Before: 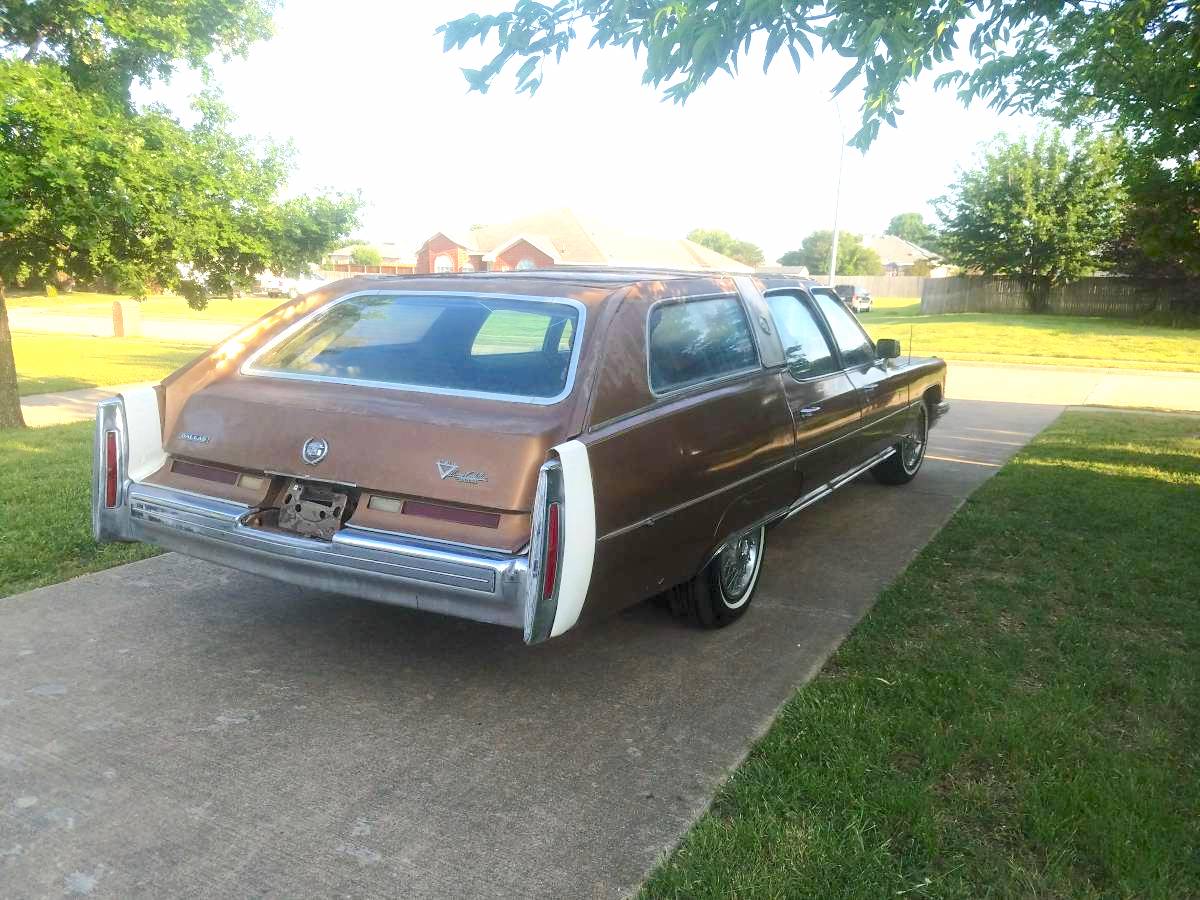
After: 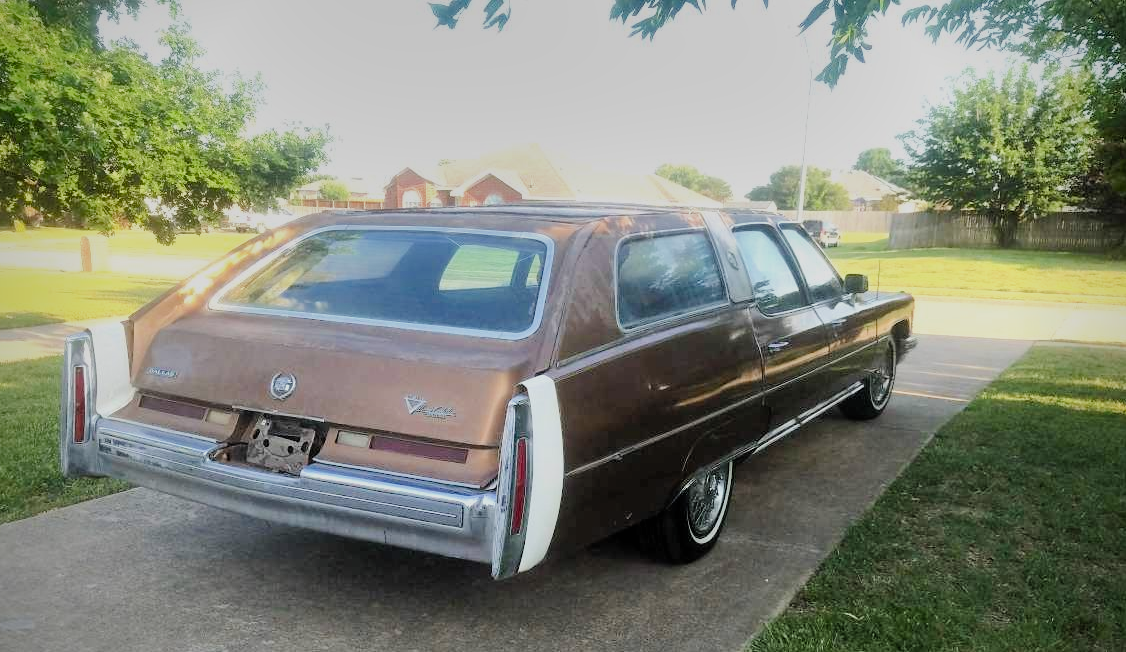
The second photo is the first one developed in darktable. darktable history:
rotate and perspective: automatic cropping off
filmic rgb: black relative exposure -6.59 EV, white relative exposure 4.71 EV, hardness 3.13, contrast 0.805
tone equalizer: -8 EV -0.75 EV, -7 EV -0.7 EV, -6 EV -0.6 EV, -5 EV -0.4 EV, -3 EV 0.4 EV, -2 EV 0.6 EV, -1 EV 0.7 EV, +0 EV 0.75 EV, edges refinement/feathering 500, mask exposure compensation -1.57 EV, preserve details no
white balance: emerald 1
crop: left 2.737%, top 7.287%, right 3.421%, bottom 20.179%
vignetting: saturation 0, unbound false
shadows and highlights: shadows 30.63, highlights -63.22, shadows color adjustment 98%, highlights color adjustment 58.61%, soften with gaussian
